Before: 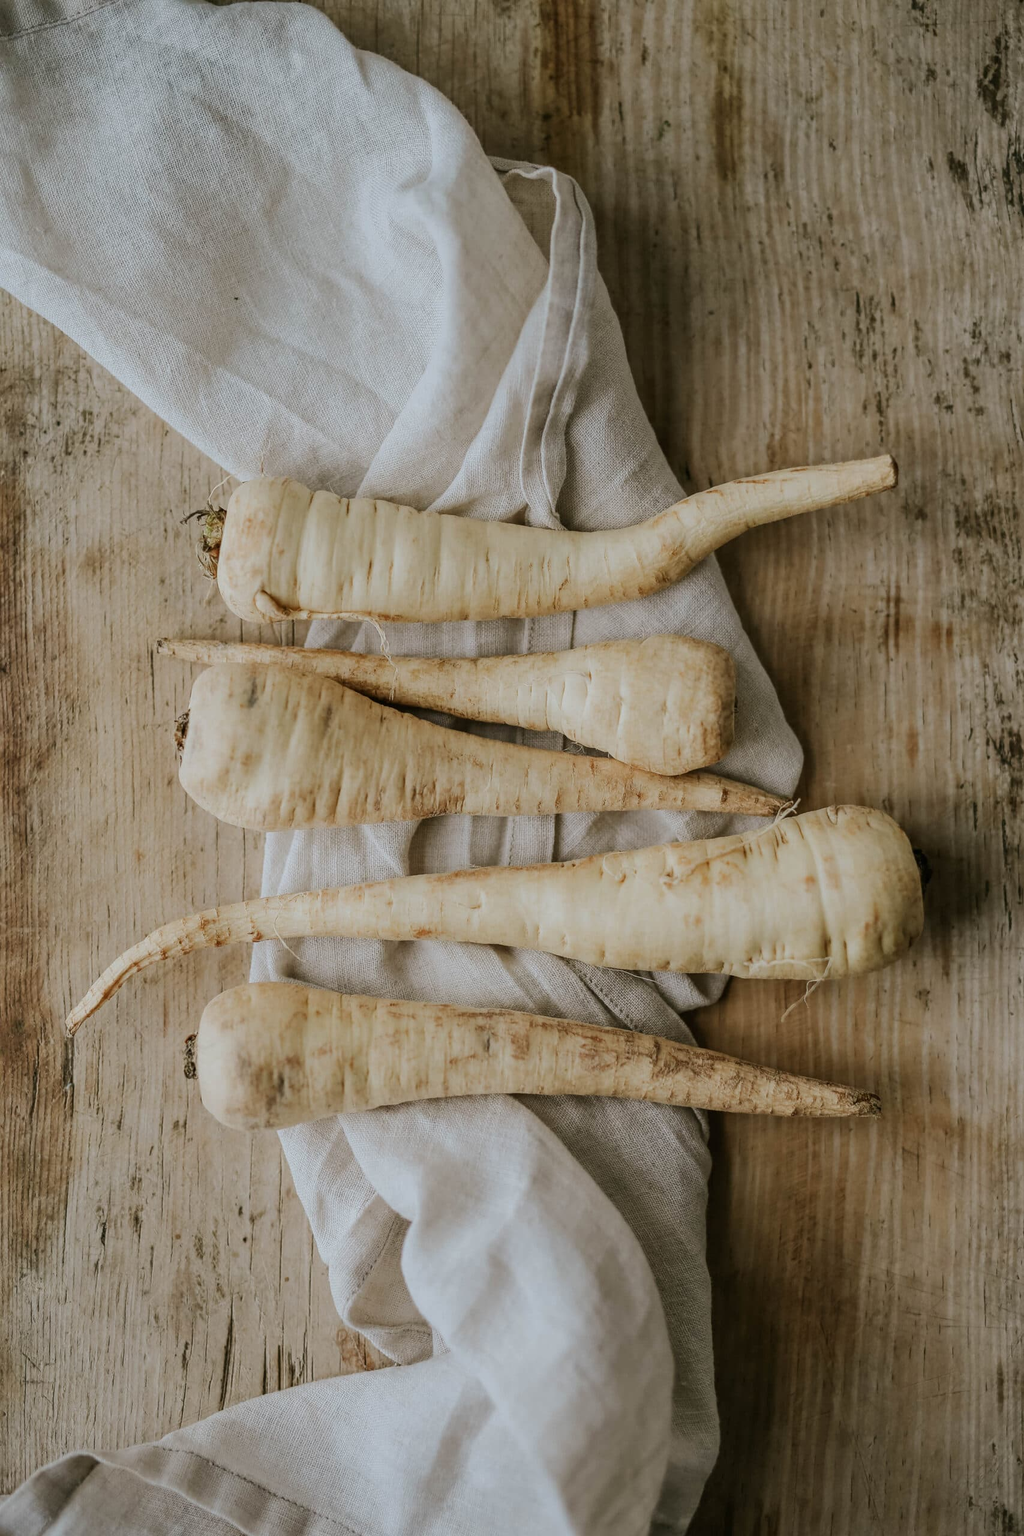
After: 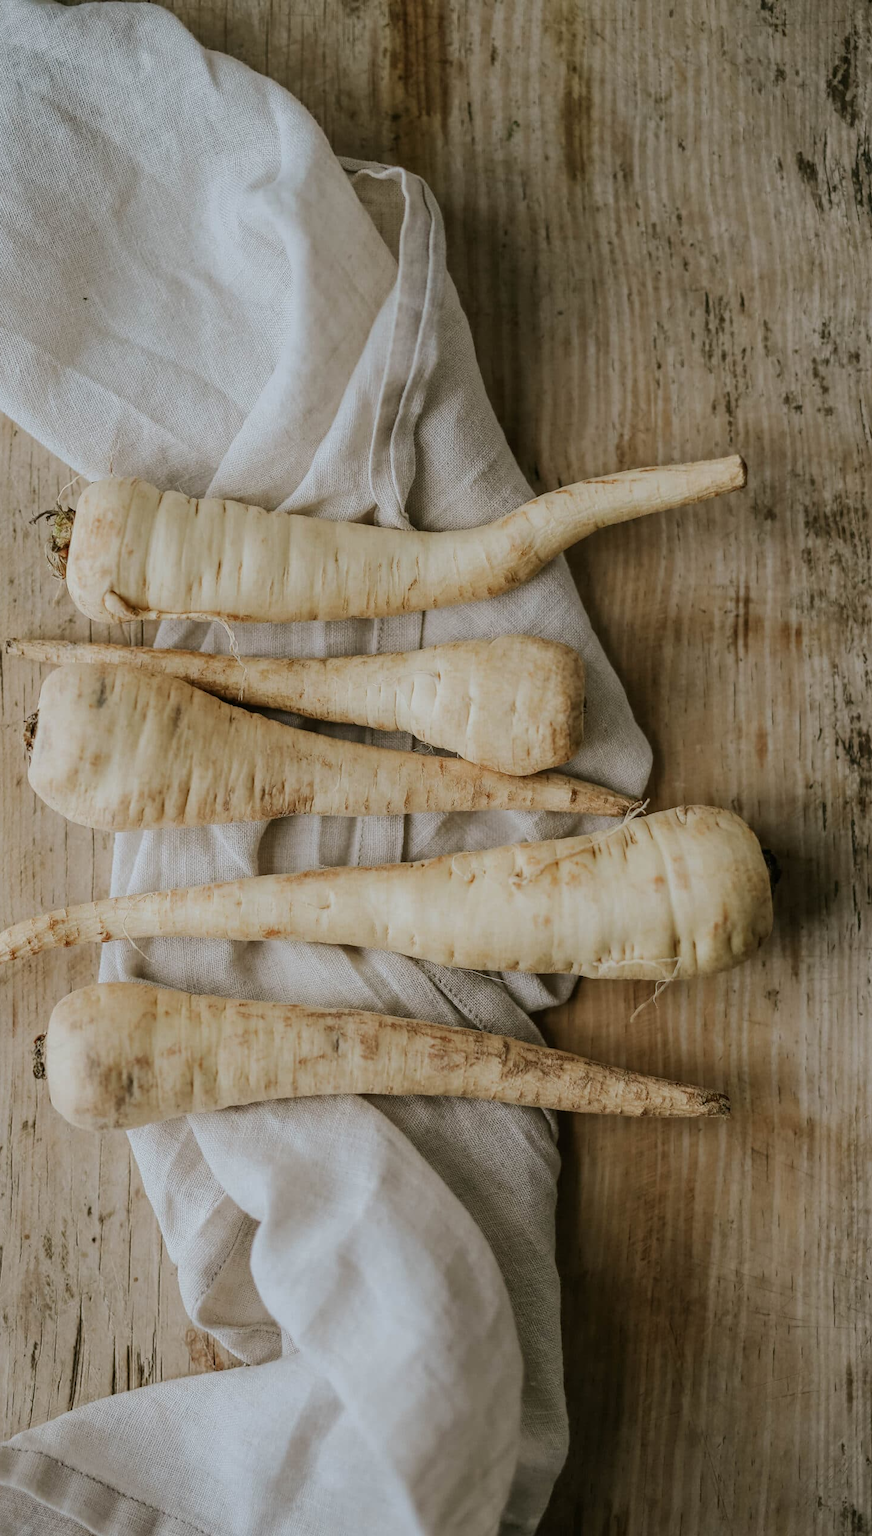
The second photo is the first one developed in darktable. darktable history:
crop and rotate: left 14.797%
